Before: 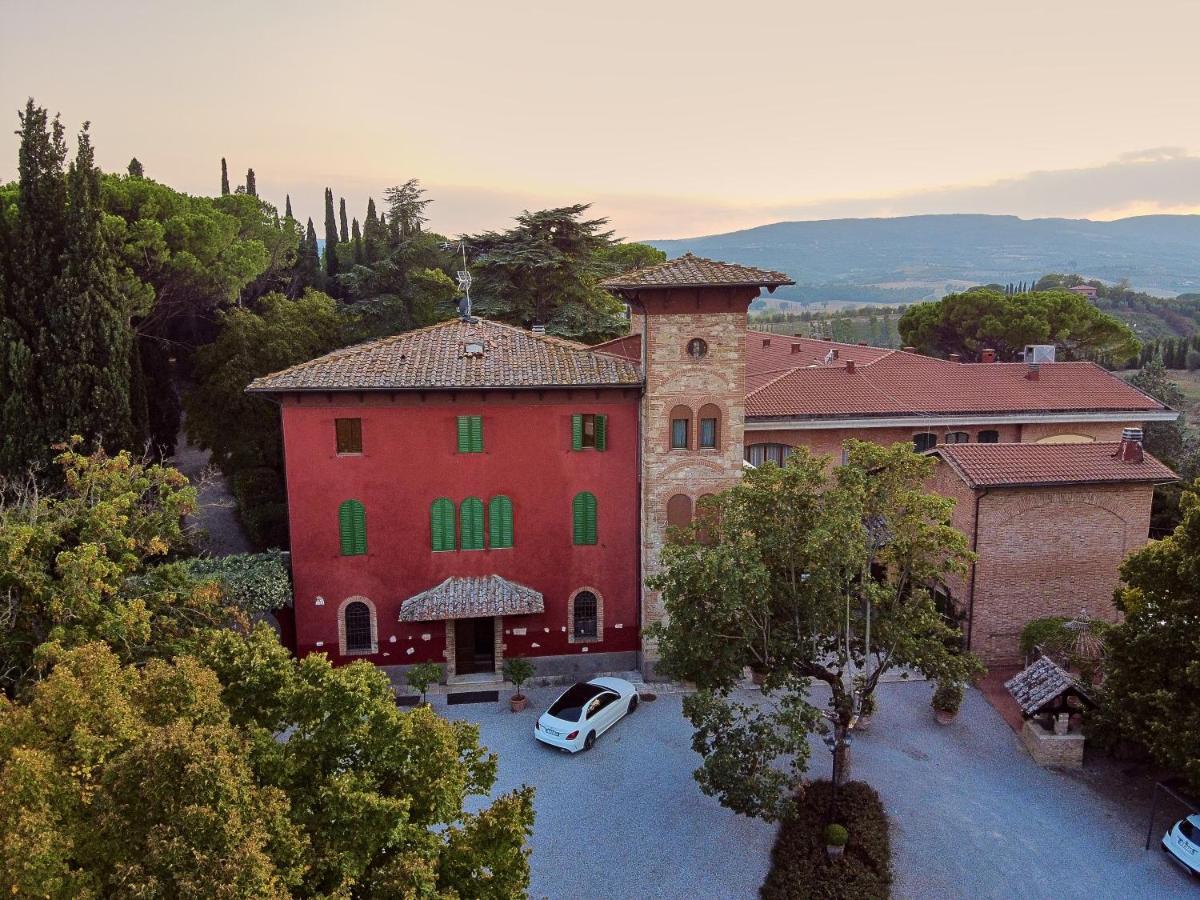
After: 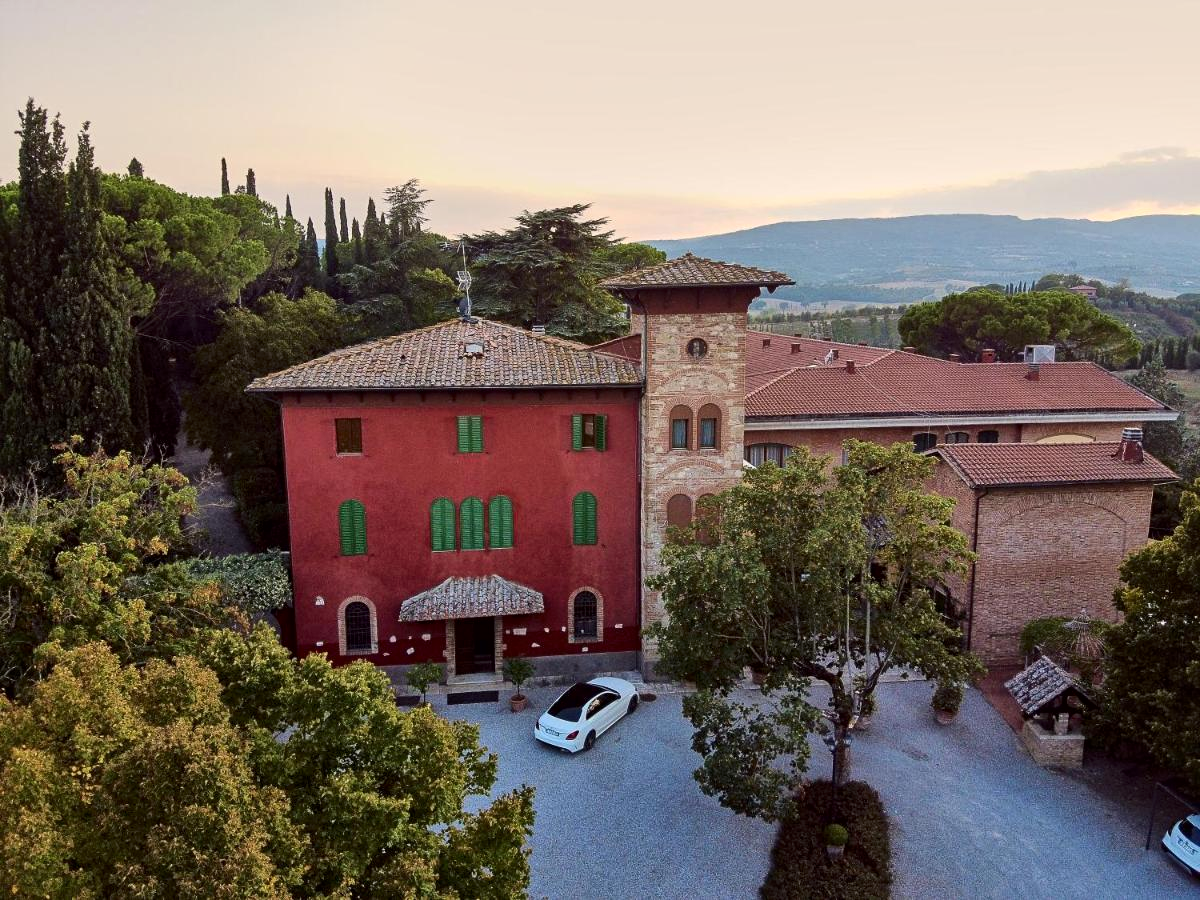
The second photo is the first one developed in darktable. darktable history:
local contrast: mode bilateral grid, contrast 20, coarseness 51, detail 119%, midtone range 0.2
contrast brightness saturation: contrast 0.141
